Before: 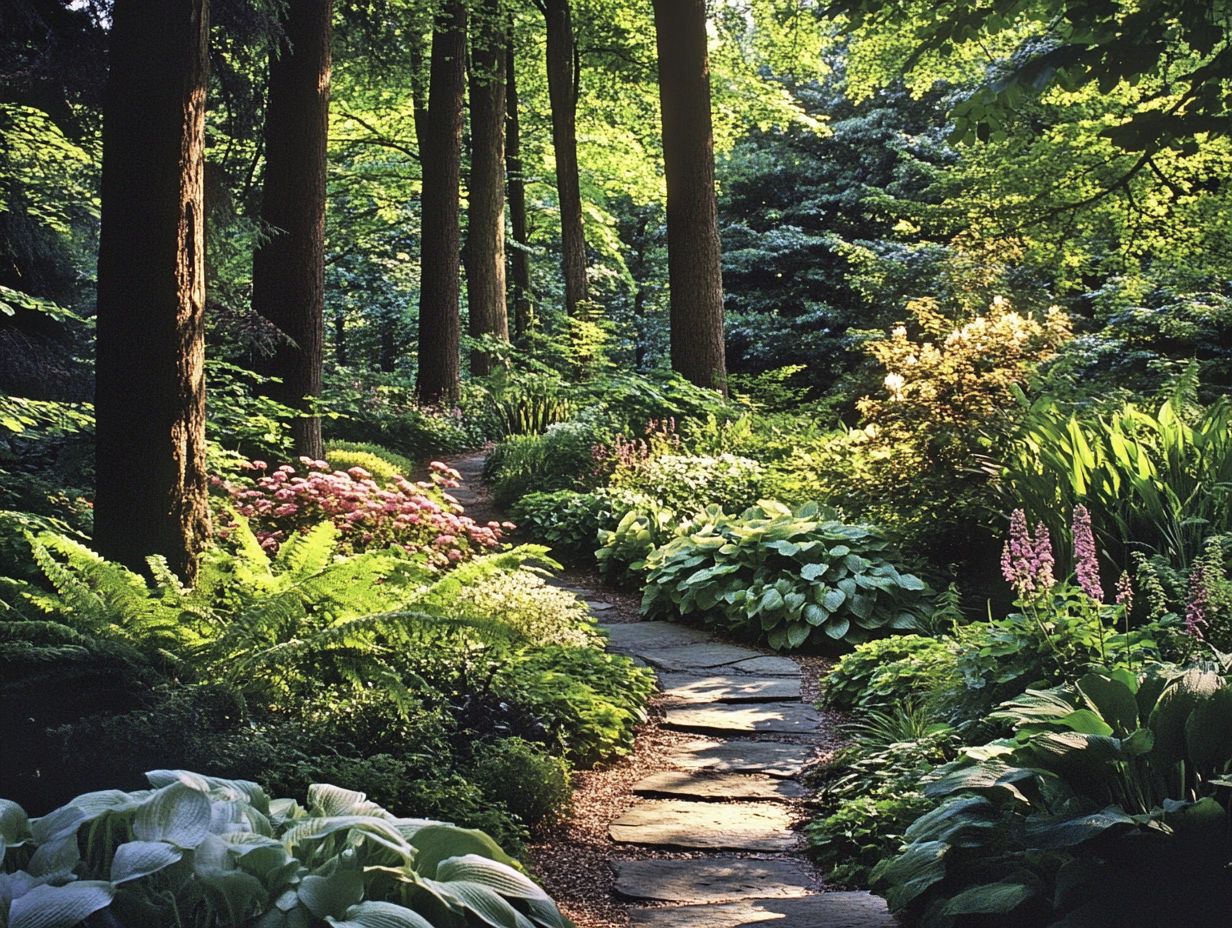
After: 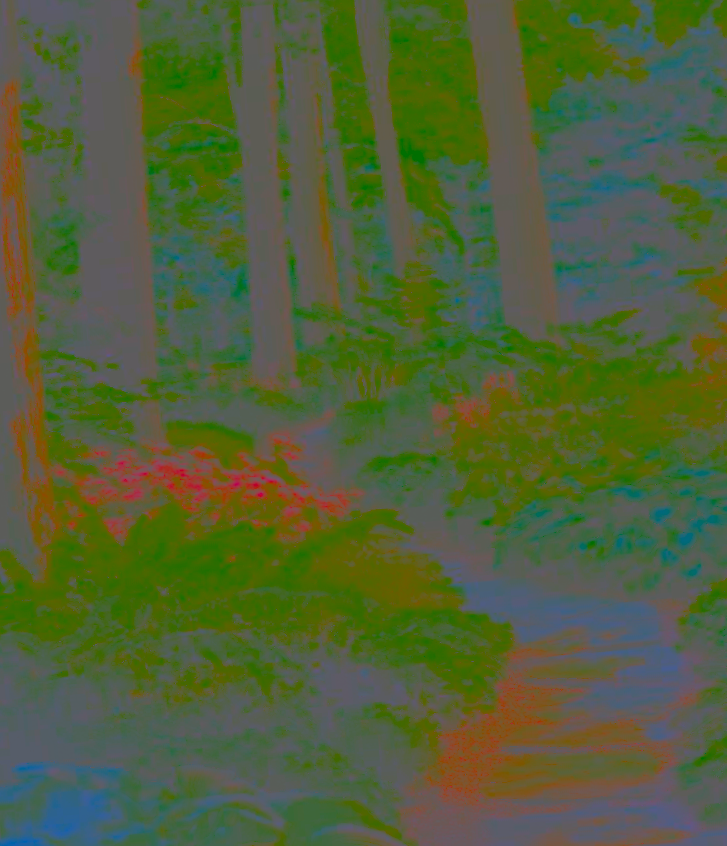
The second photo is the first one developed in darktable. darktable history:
sharpen: on, module defaults
white balance: red 0.982, blue 1.018
rotate and perspective: rotation -4.57°, crop left 0.054, crop right 0.944, crop top 0.087, crop bottom 0.914
crop: left 10.644%, right 26.528%
contrast brightness saturation: contrast -0.99, brightness -0.17, saturation 0.75
